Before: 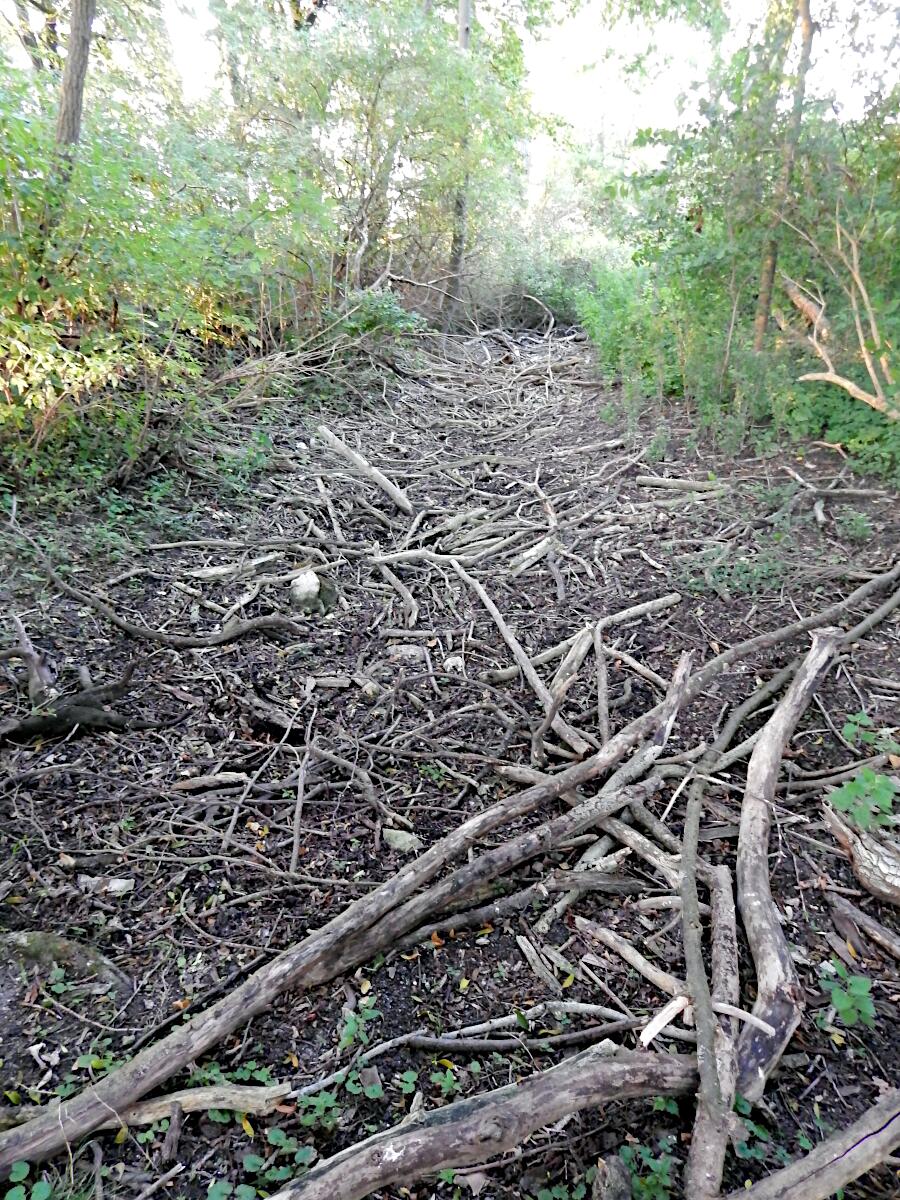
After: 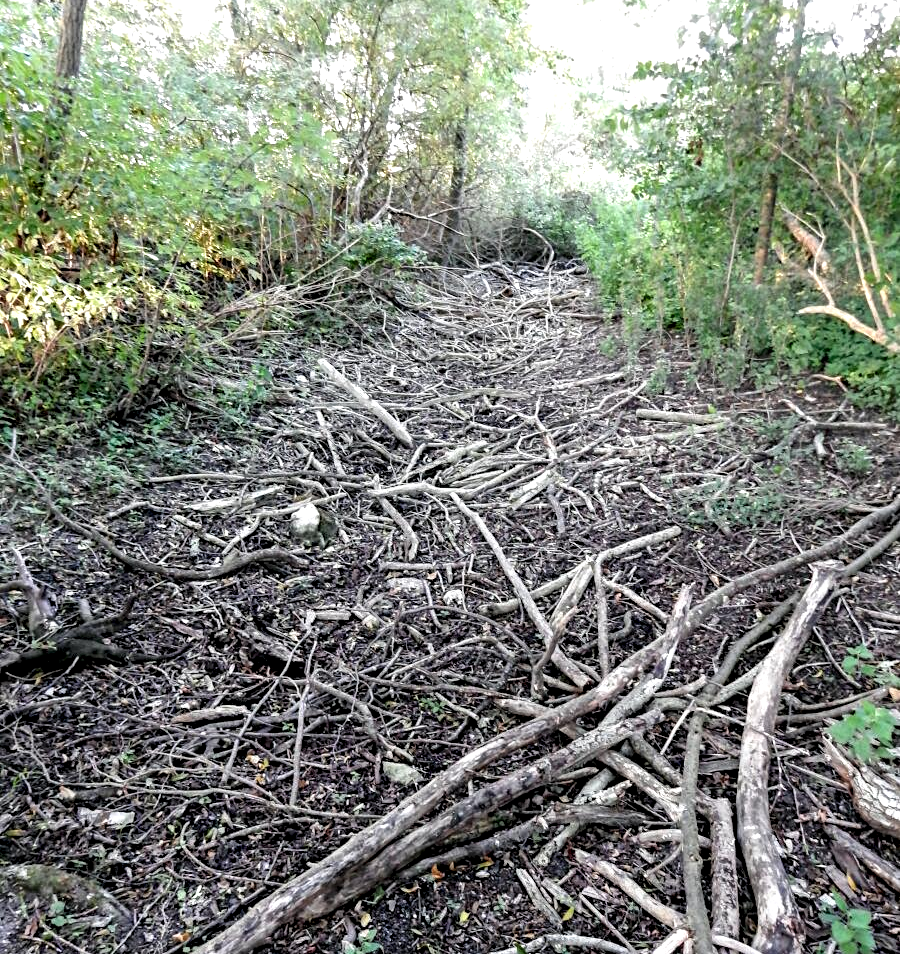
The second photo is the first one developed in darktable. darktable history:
crop and rotate: top 5.656%, bottom 14.797%
local contrast: highlights 64%, shadows 53%, detail 169%, midtone range 0.518
